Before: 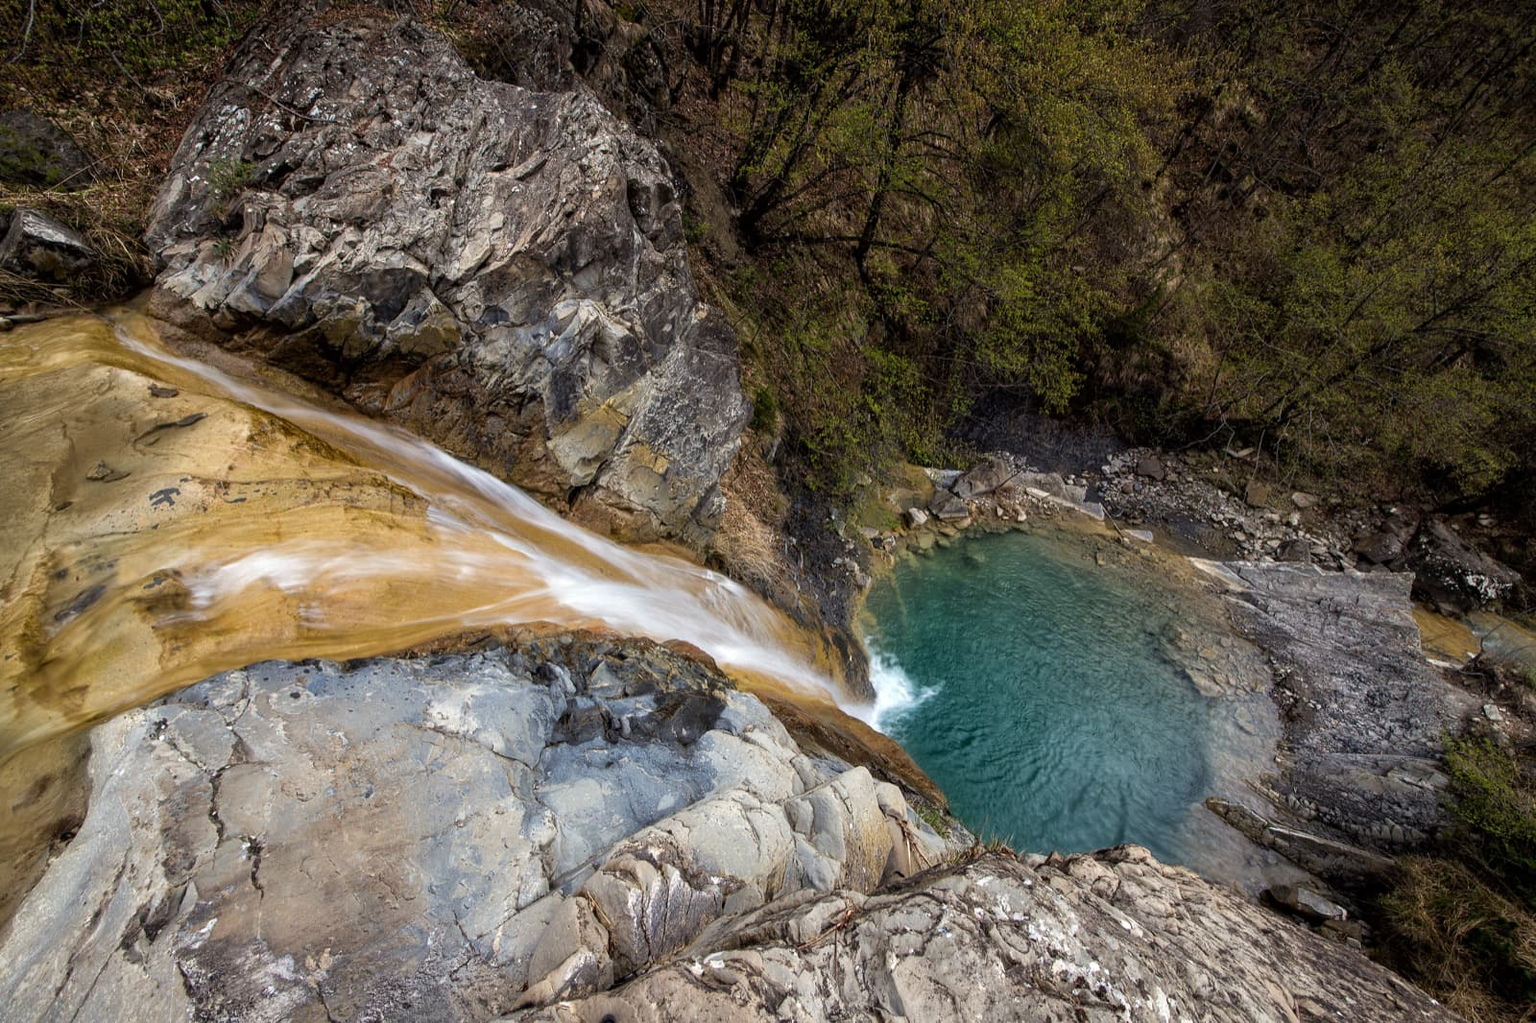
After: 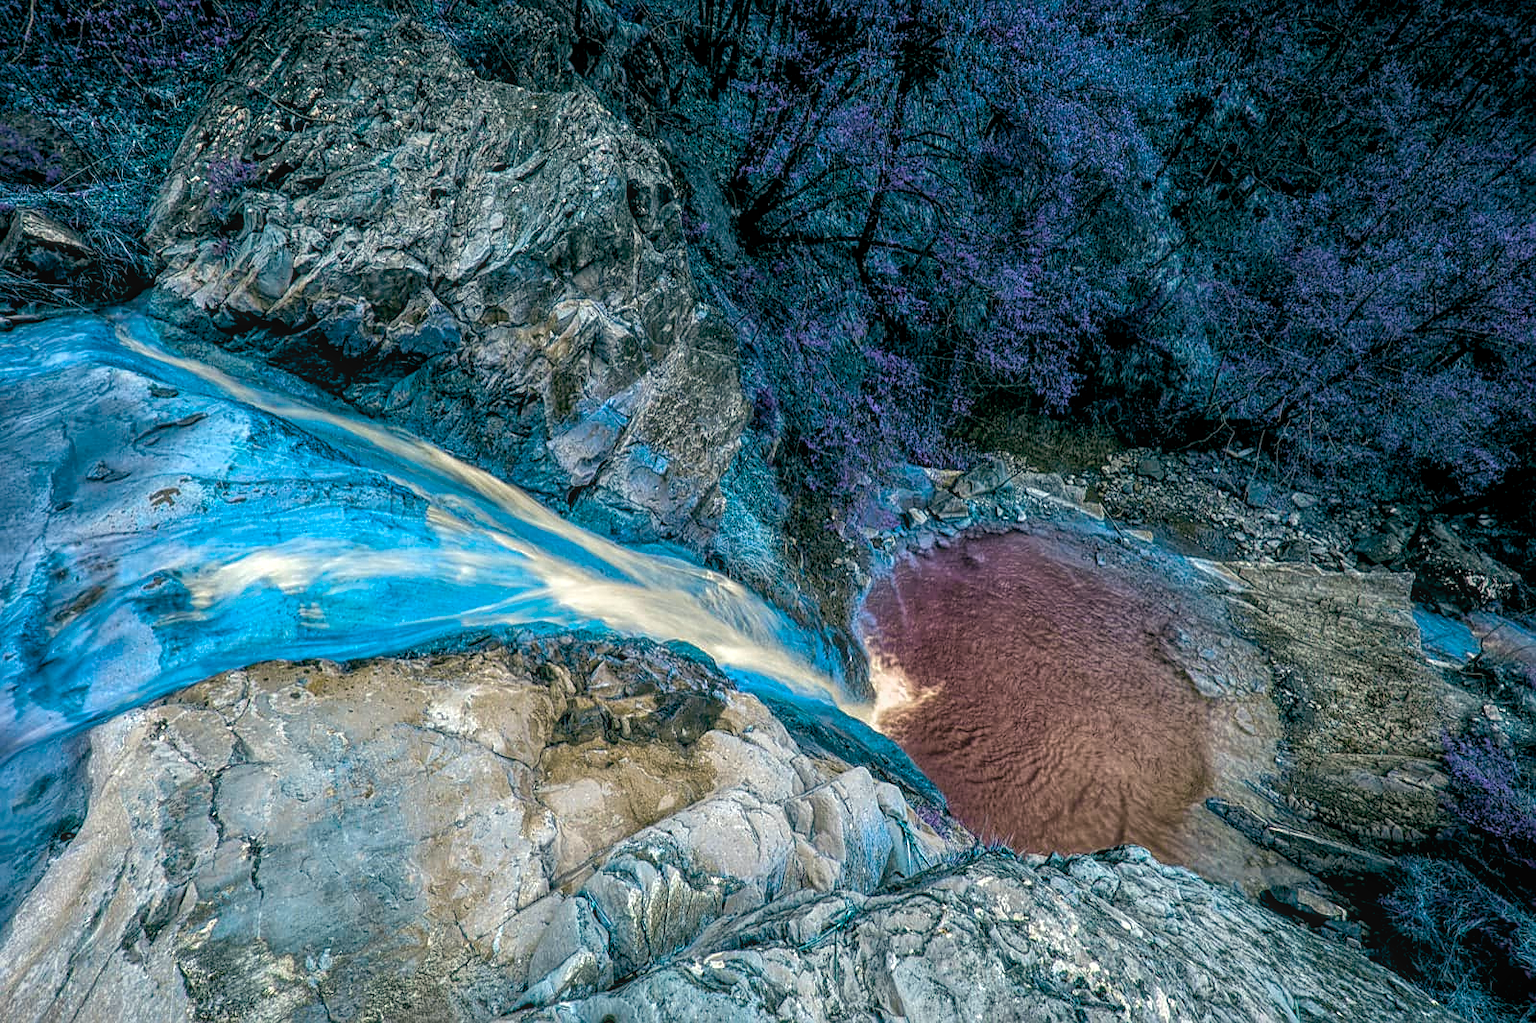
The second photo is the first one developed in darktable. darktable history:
sharpen: on, module defaults
color balance rgb: highlights gain › luminance 5.57%, highlights gain › chroma 2.502%, highlights gain › hue 92.43°, global offset › luminance -0.344%, global offset › chroma 0.106%, global offset › hue 164.78°, perceptual saturation grading › global saturation 0.554%, hue shift 178.9°, global vibrance 49.559%, contrast 0.698%
local contrast: highlights 67%, shadows 34%, detail 166%, midtone range 0.2
